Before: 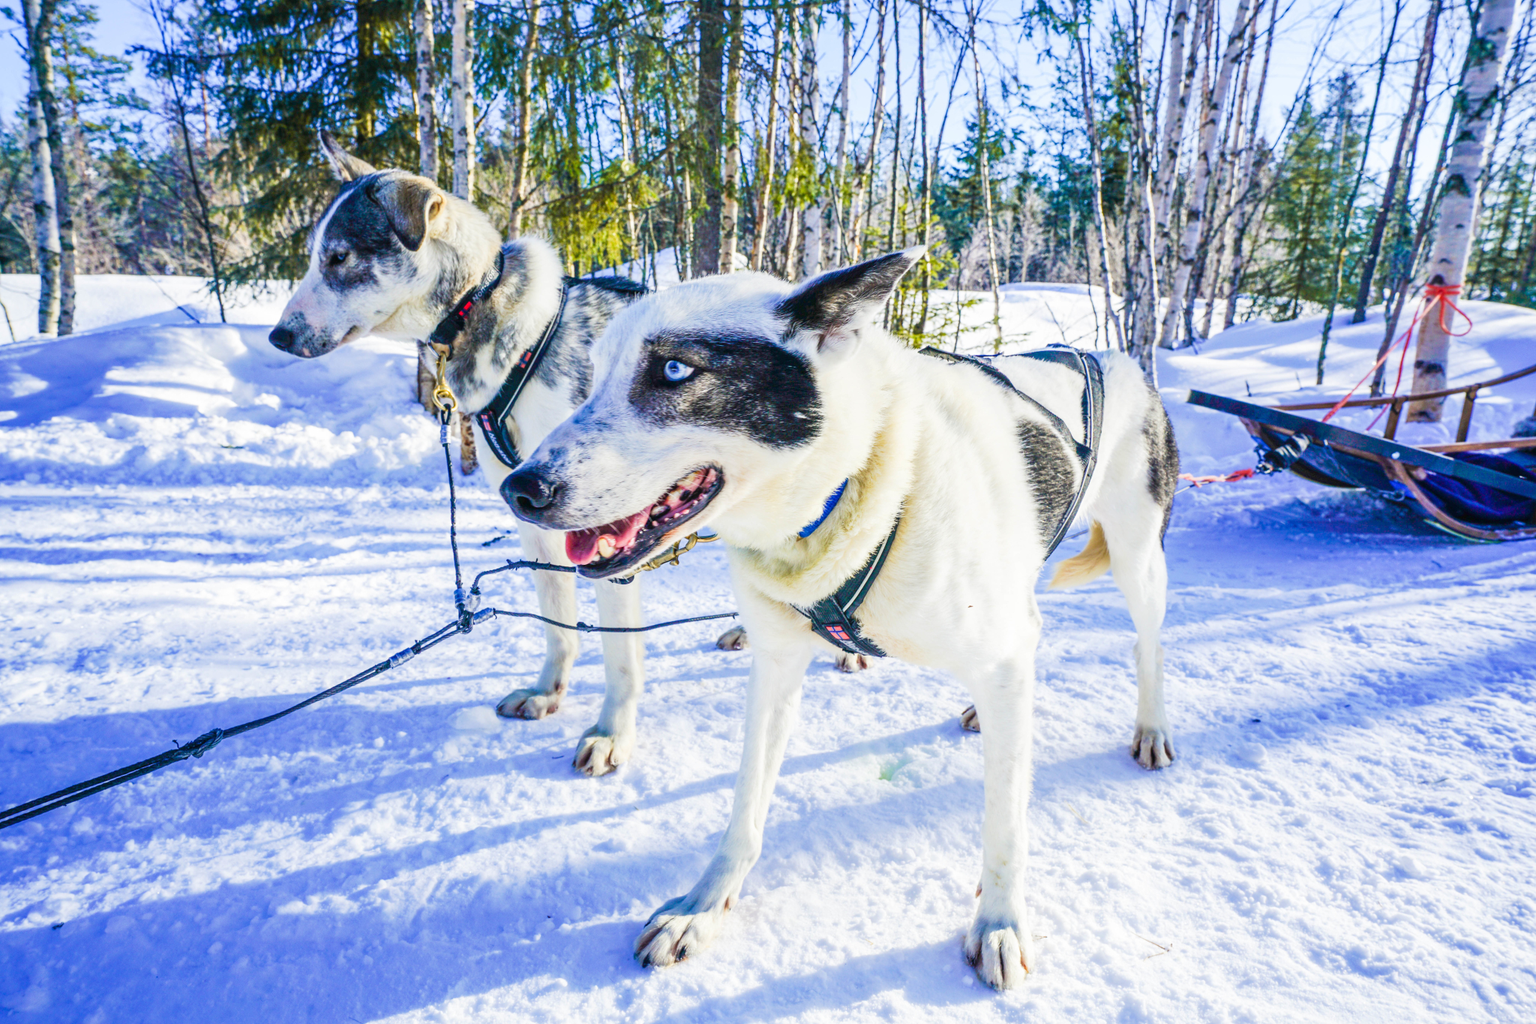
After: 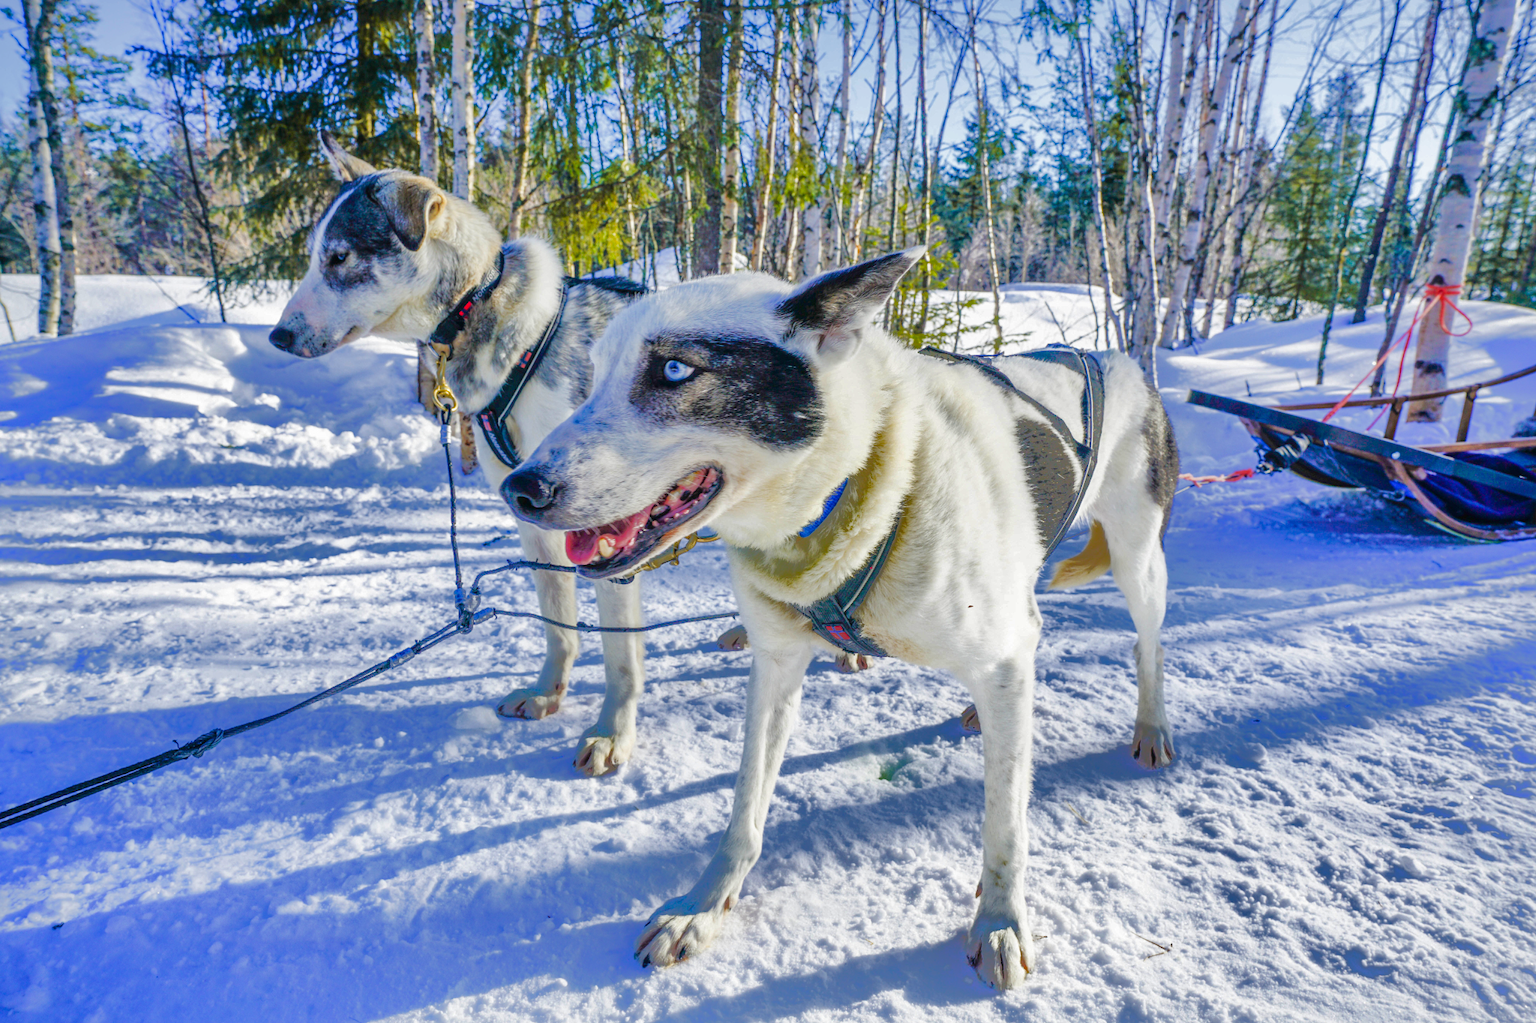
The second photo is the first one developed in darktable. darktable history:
exposure: compensate highlight preservation false
shadows and highlights: shadows -19.91, highlights -73.15
